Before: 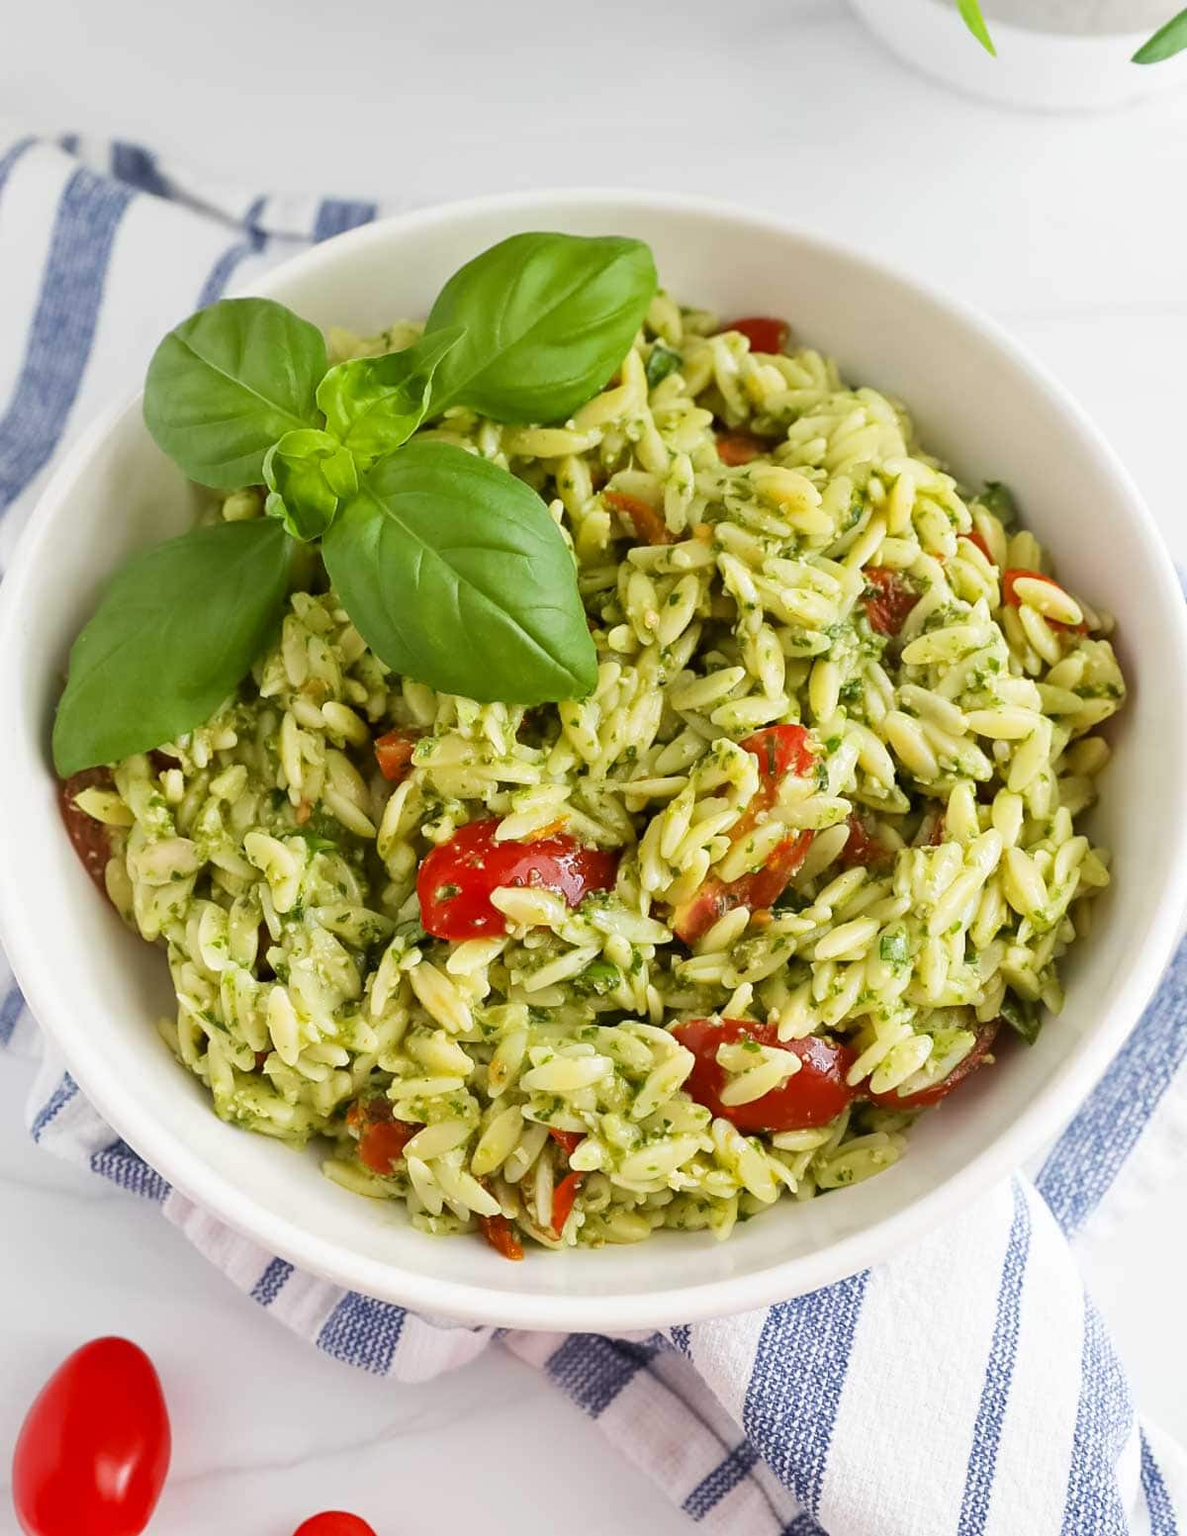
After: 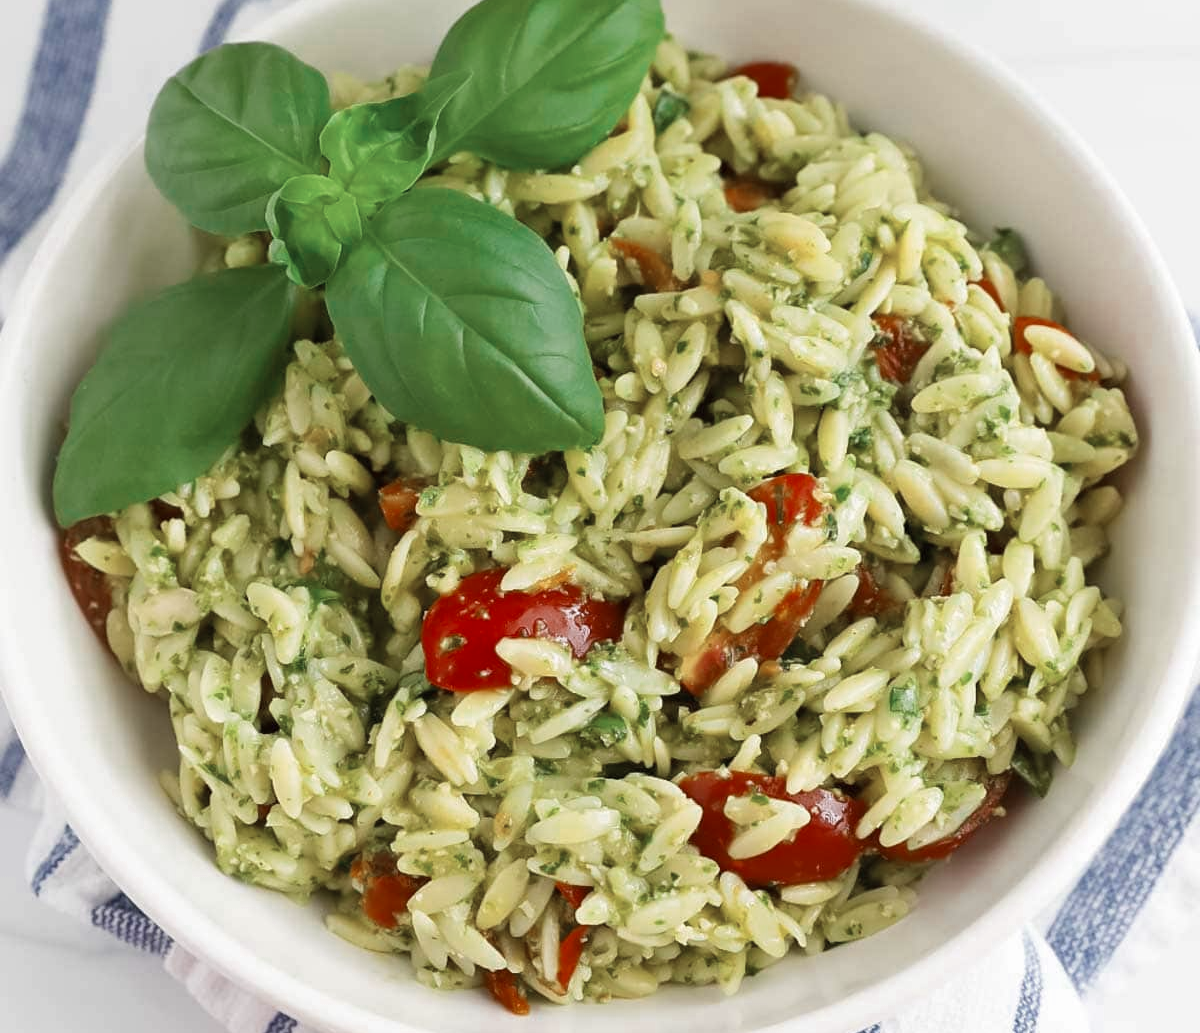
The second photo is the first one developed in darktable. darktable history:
crop: top 16.735%, bottom 16.722%
color zones: curves: ch0 [(0, 0.5) (0.125, 0.4) (0.25, 0.5) (0.375, 0.4) (0.5, 0.4) (0.625, 0.35) (0.75, 0.35) (0.875, 0.5)]; ch1 [(0, 0.35) (0.125, 0.45) (0.25, 0.35) (0.375, 0.35) (0.5, 0.35) (0.625, 0.35) (0.75, 0.45) (0.875, 0.35)]; ch2 [(0, 0.6) (0.125, 0.5) (0.25, 0.5) (0.375, 0.6) (0.5, 0.6) (0.625, 0.5) (0.75, 0.5) (0.875, 0.5)]
